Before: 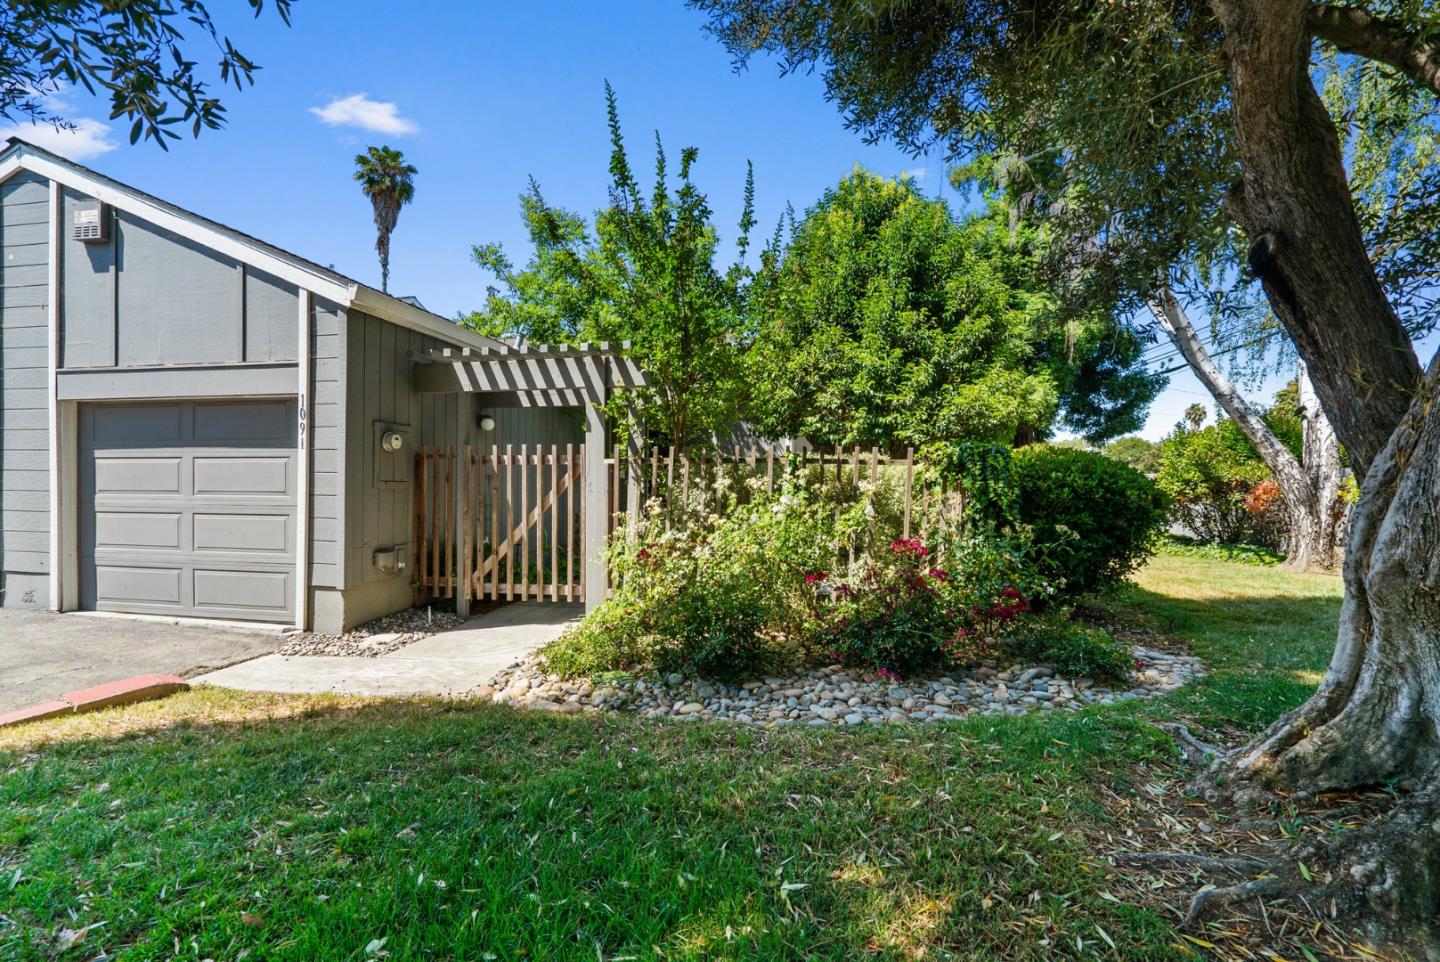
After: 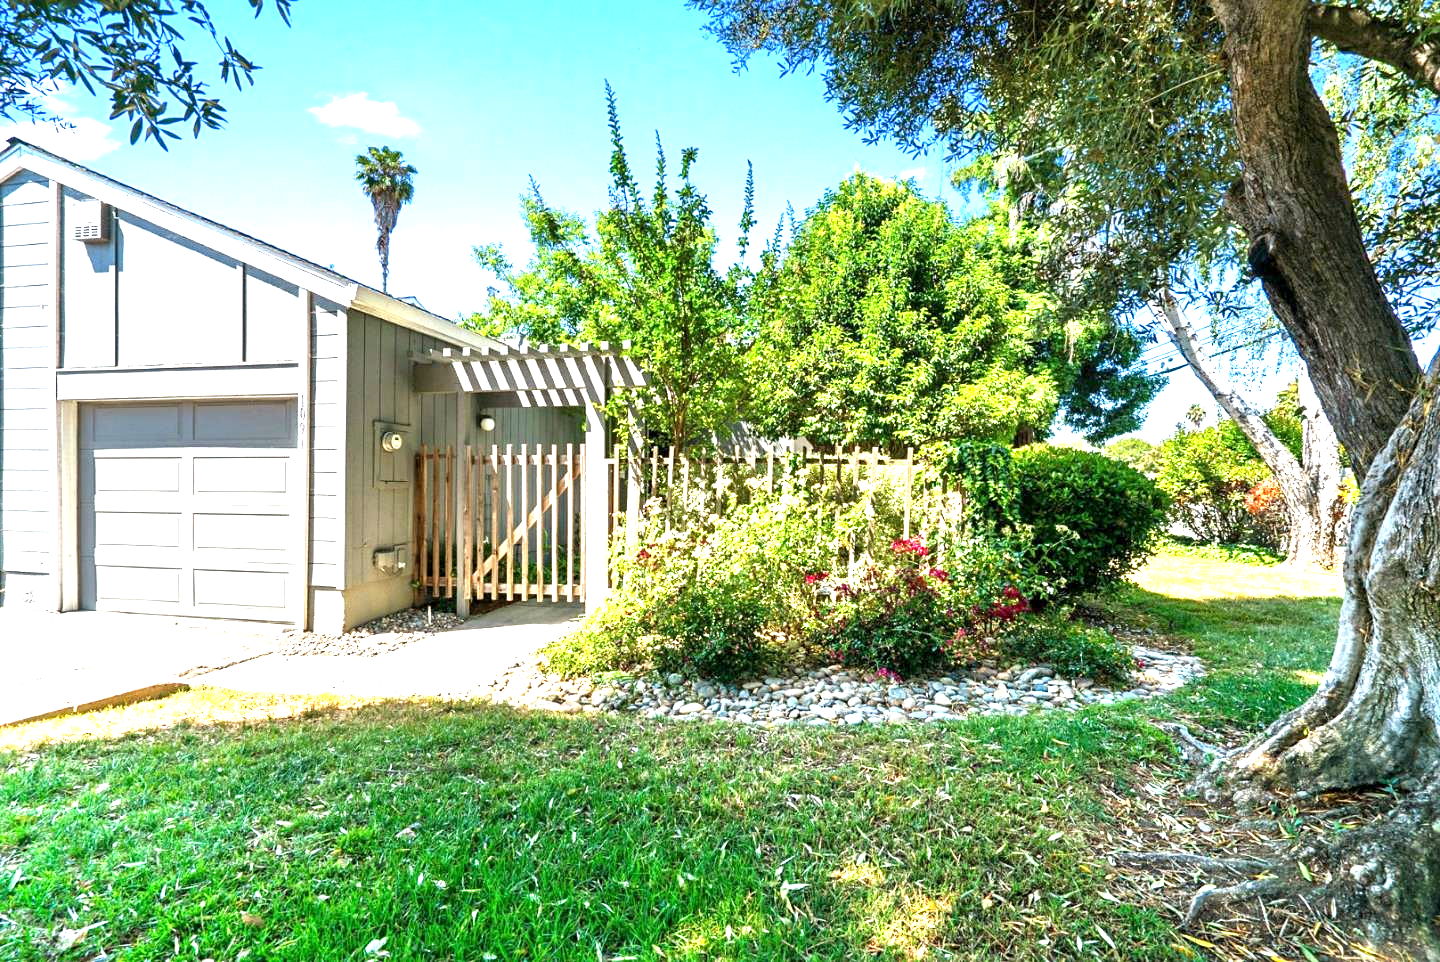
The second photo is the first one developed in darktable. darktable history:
sharpen: amount 0.209
exposure: black level correction 0.001, exposure 1.719 EV, compensate exposure bias true, compensate highlight preservation false
